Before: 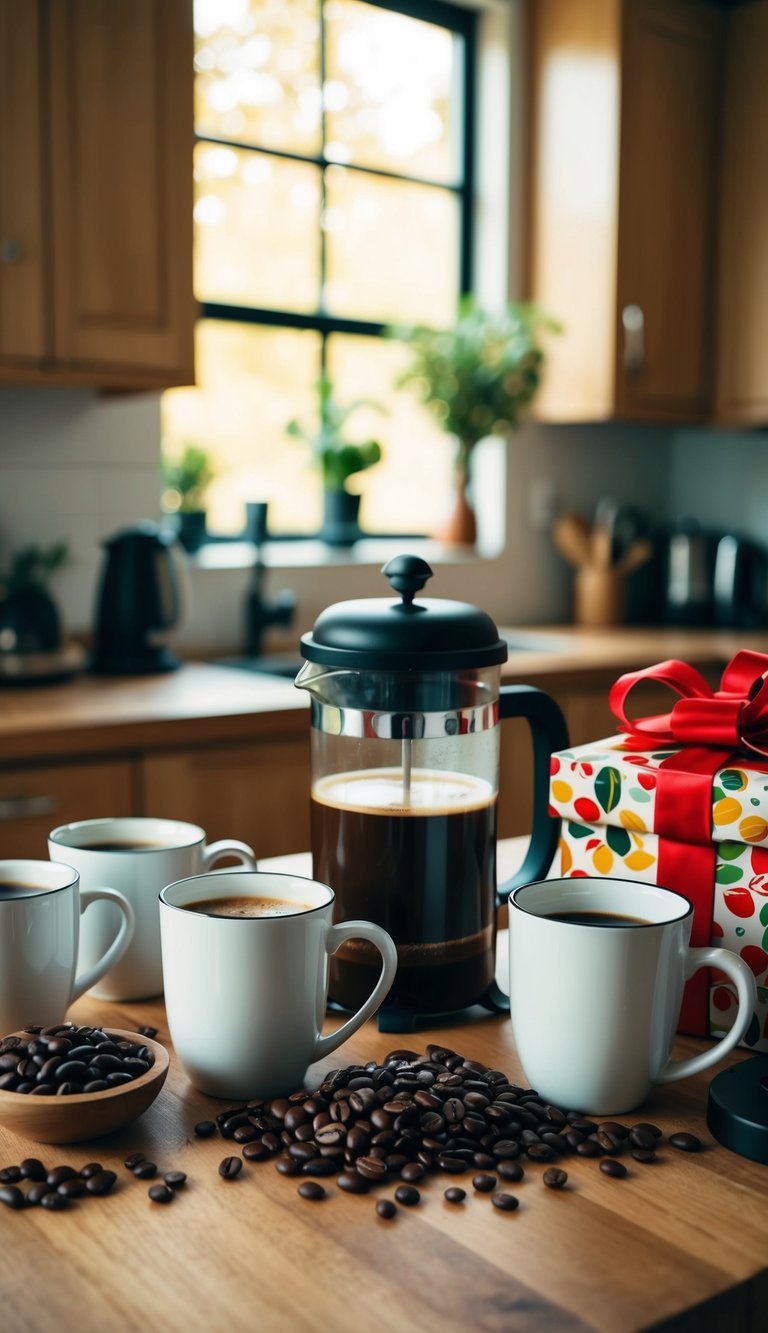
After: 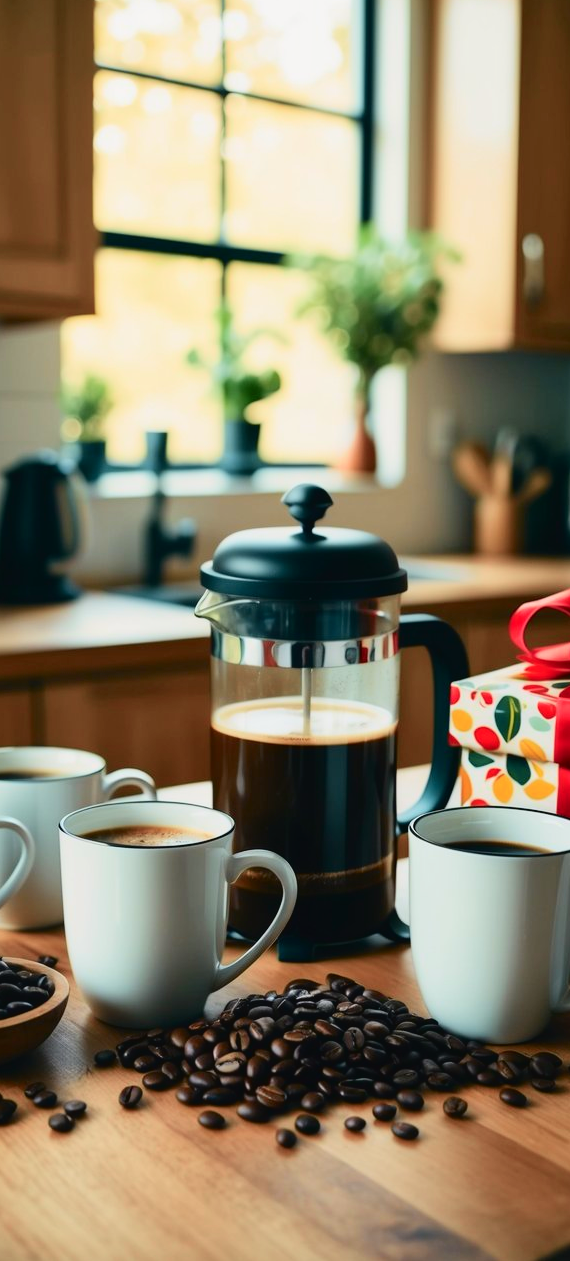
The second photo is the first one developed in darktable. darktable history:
crop and rotate: left 13.091%, top 5.395%, right 12.617%
tone curve: curves: ch0 [(0, 0.021) (0.049, 0.044) (0.152, 0.14) (0.328, 0.357) (0.473, 0.529) (0.641, 0.705) (0.868, 0.887) (1, 0.969)]; ch1 [(0, 0) (0.322, 0.328) (0.43, 0.425) (0.474, 0.466) (0.502, 0.503) (0.522, 0.526) (0.564, 0.591) (0.602, 0.632) (0.677, 0.701) (0.859, 0.885) (1, 1)]; ch2 [(0, 0) (0.33, 0.301) (0.447, 0.44) (0.502, 0.505) (0.535, 0.554) (0.565, 0.598) (0.618, 0.629) (1, 1)], color space Lab, independent channels
contrast equalizer: octaves 7, y [[0.627 ×6], [0.563 ×6], [0 ×6], [0 ×6], [0 ×6]], mix -0.084
